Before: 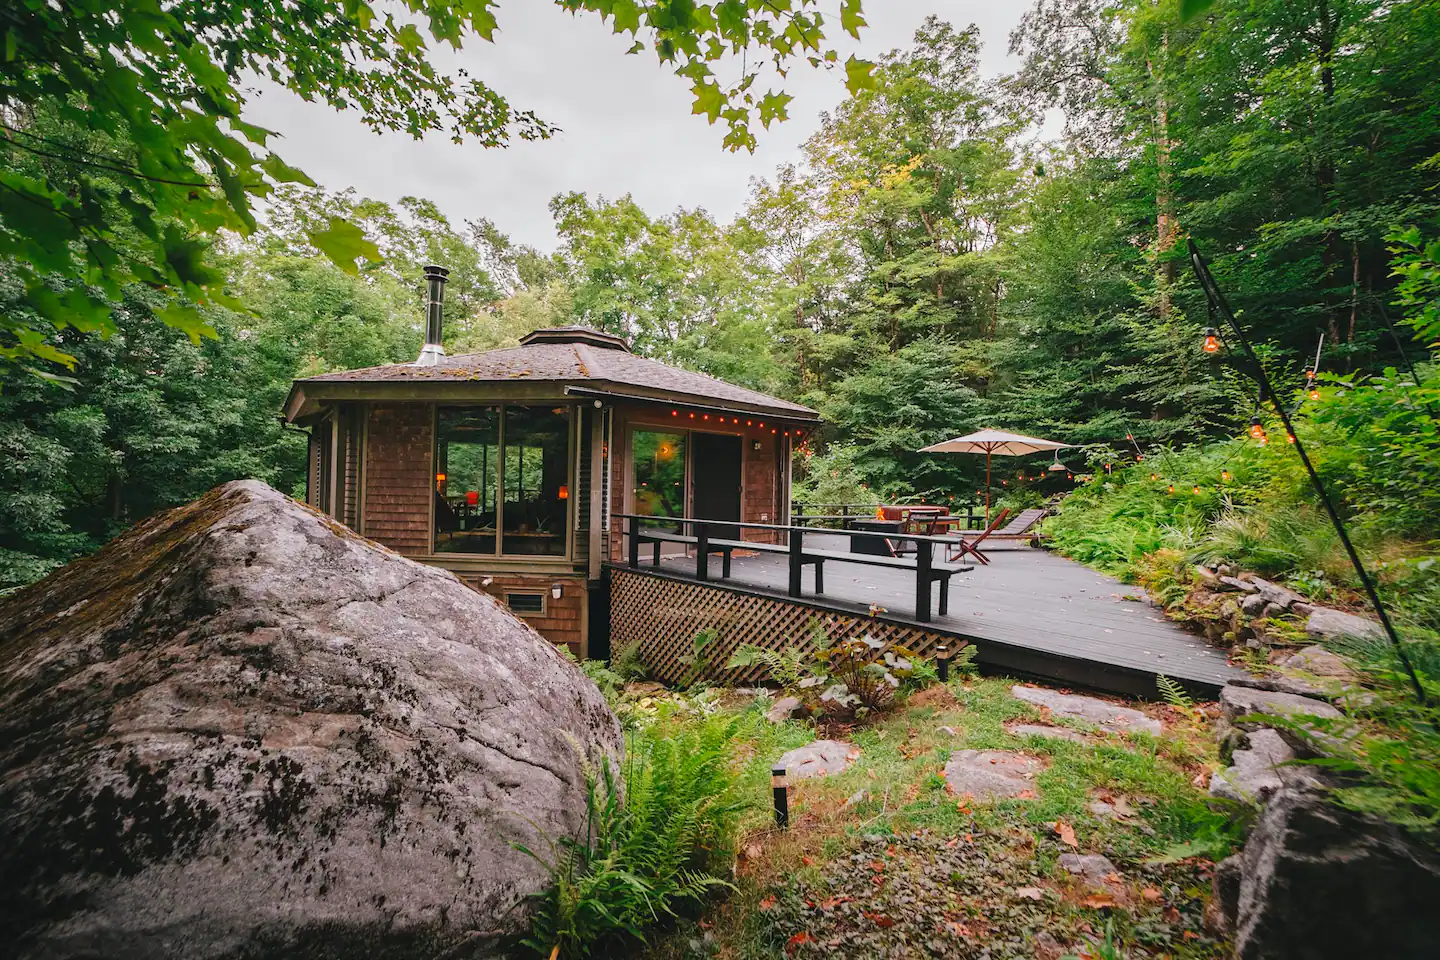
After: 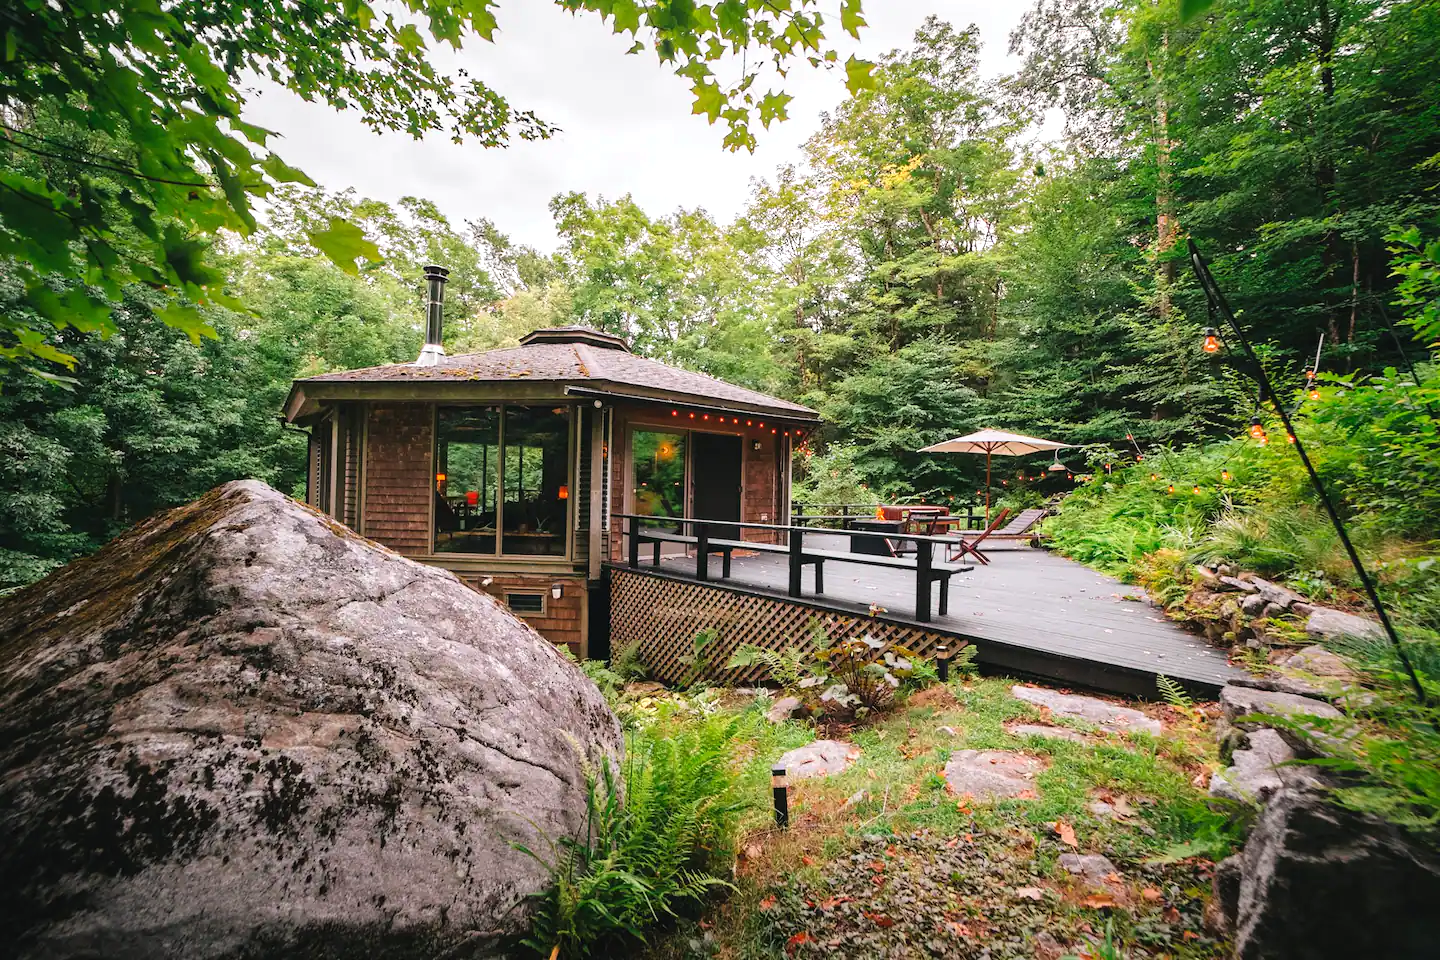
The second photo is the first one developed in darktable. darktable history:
tone equalizer: -8 EV -0.409 EV, -7 EV -0.378 EV, -6 EV -0.373 EV, -5 EV -0.242 EV, -3 EV 0.254 EV, -2 EV 0.347 EV, -1 EV 0.39 EV, +0 EV 0.42 EV
